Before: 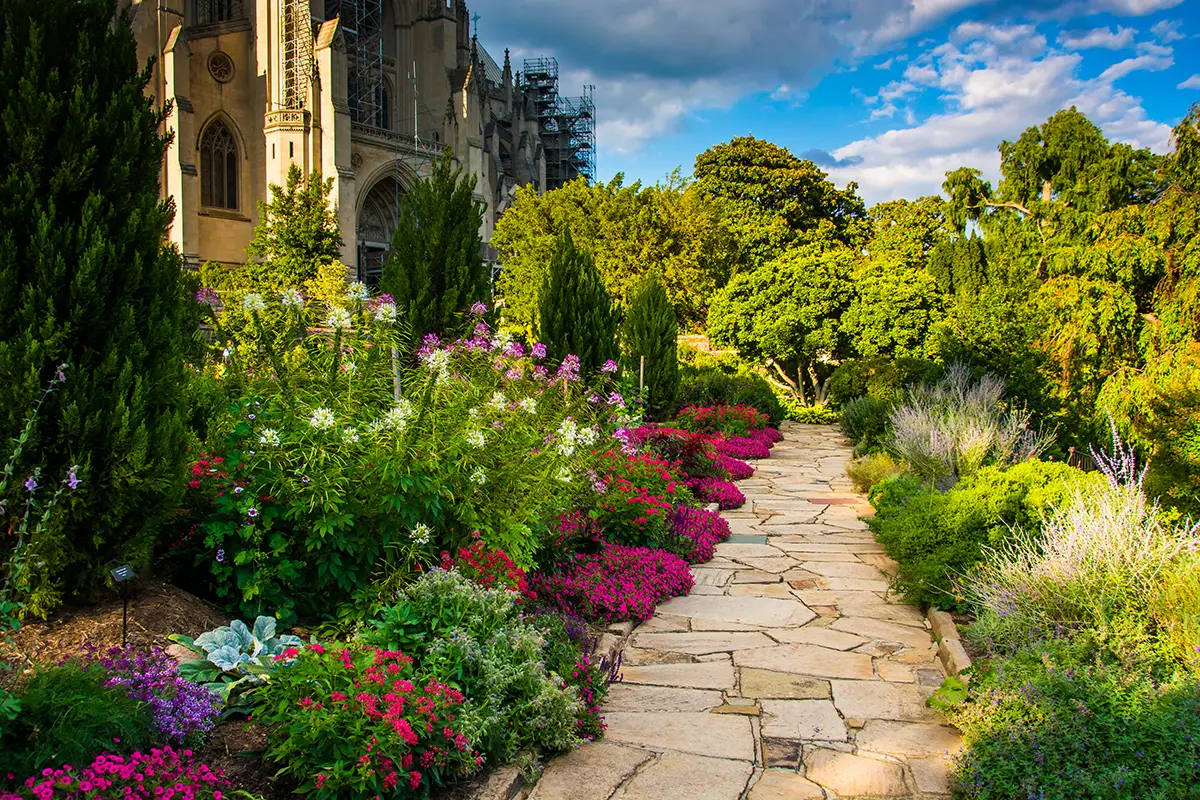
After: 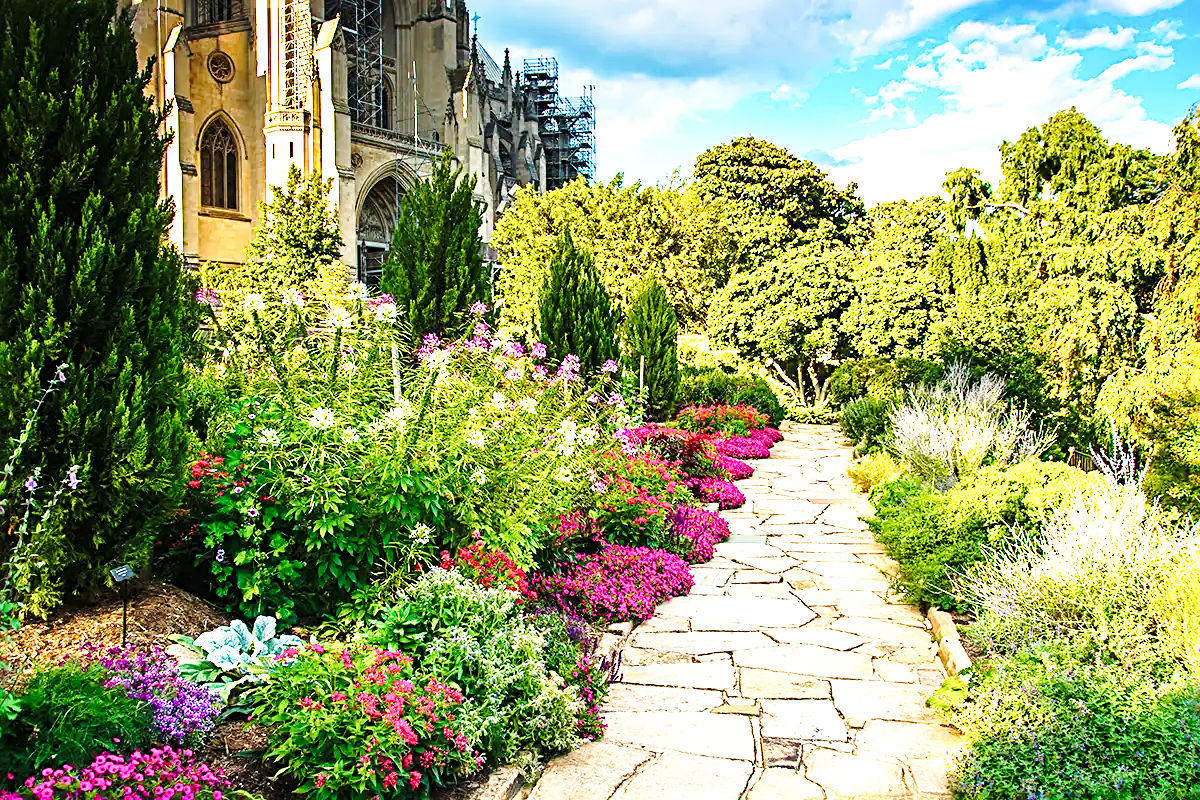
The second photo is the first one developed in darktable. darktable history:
exposure: black level correction 0, exposure 1.1 EV, compensate exposure bias true, compensate highlight preservation false
base curve: curves: ch0 [(0, 0) (0.036, 0.037) (0.121, 0.228) (0.46, 0.76) (0.859, 0.983) (1, 1)], preserve colors none
sharpen: radius 3.119
